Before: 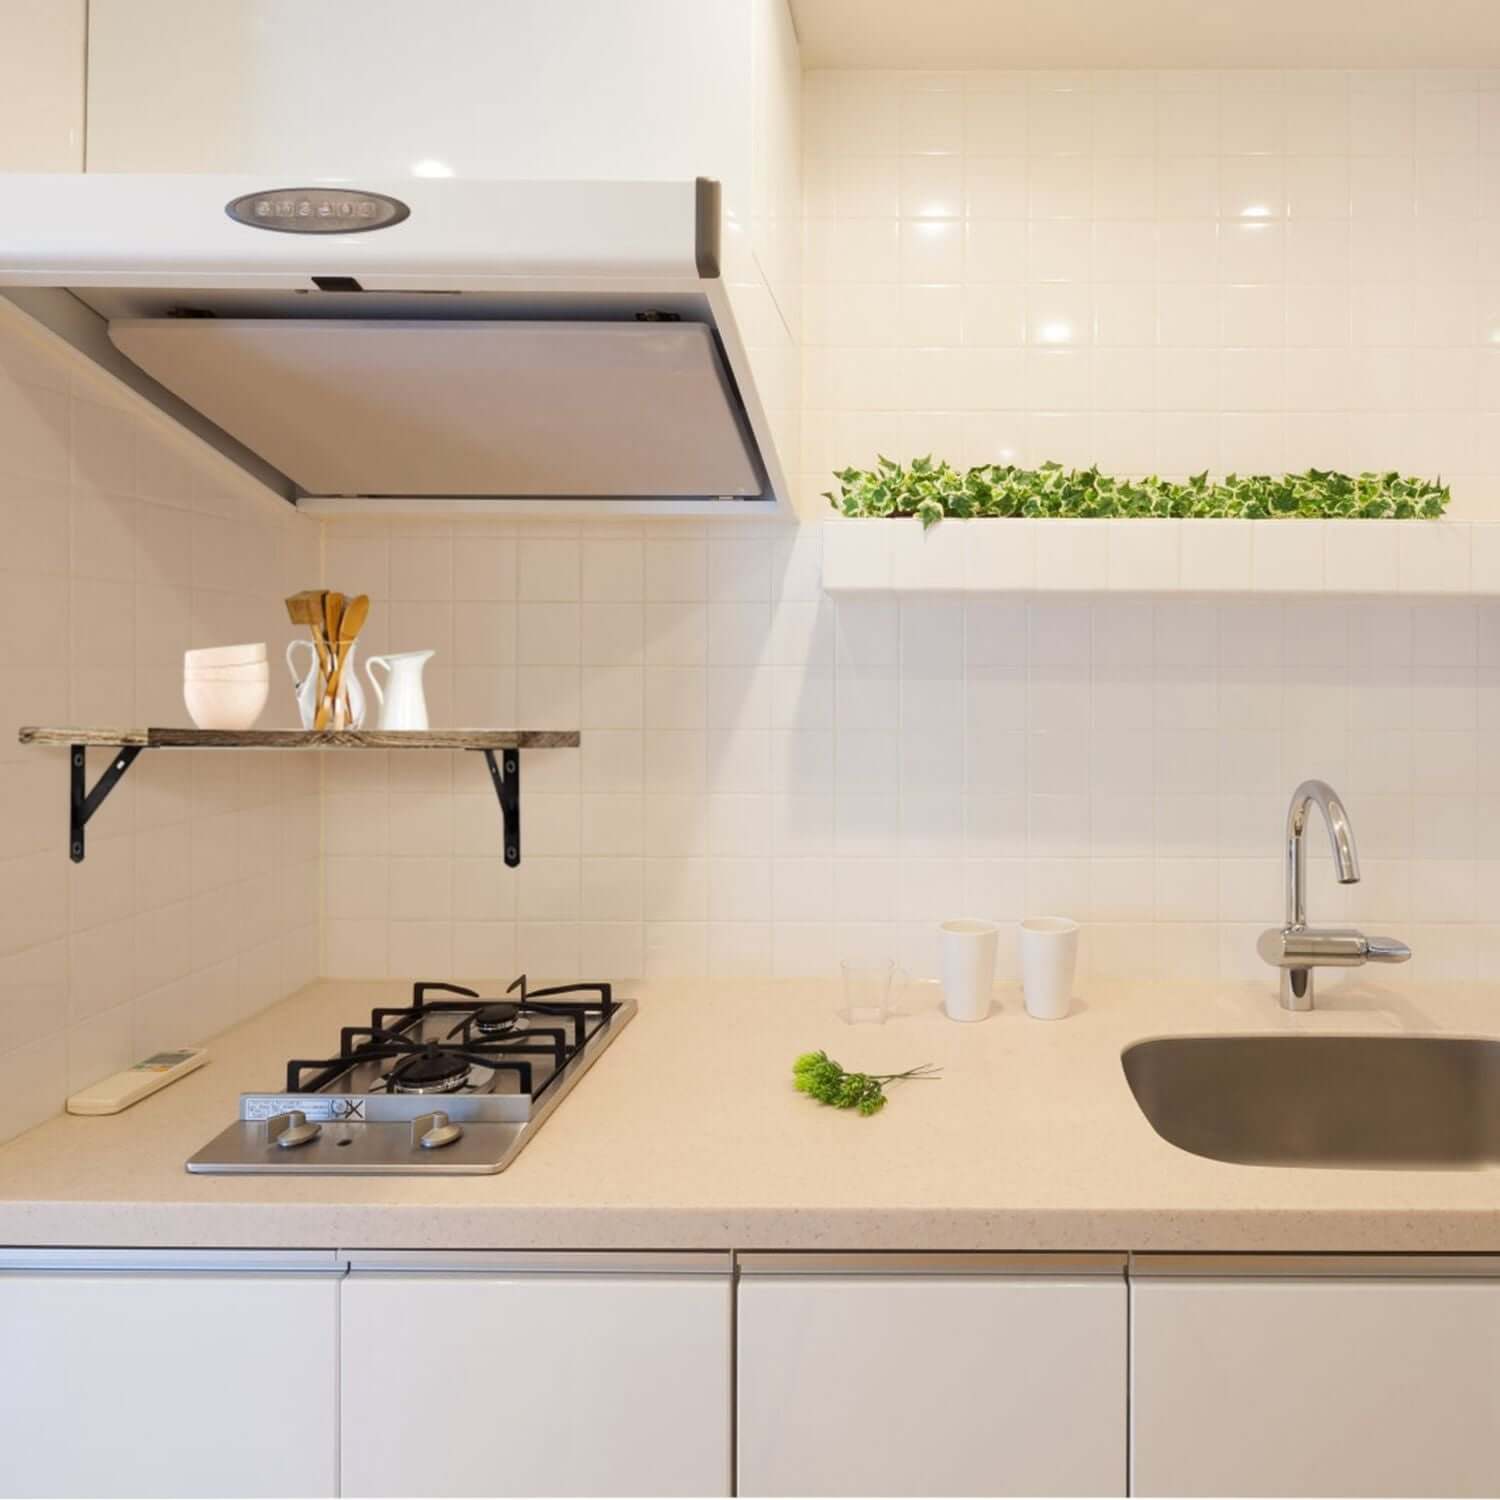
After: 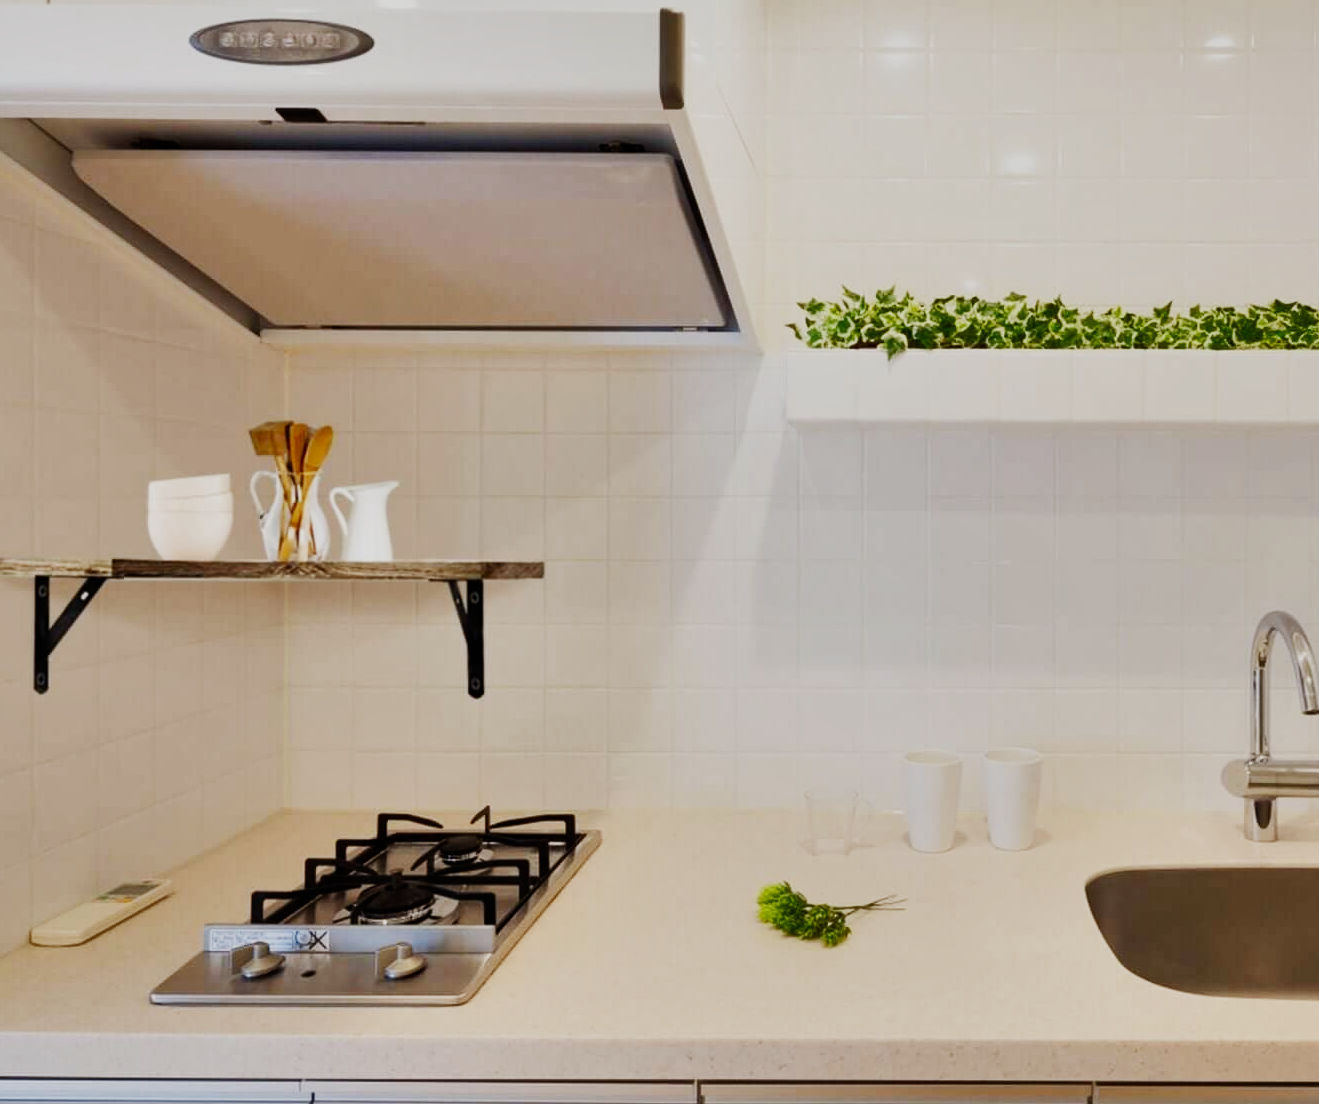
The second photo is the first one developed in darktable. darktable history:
crop and rotate: left 2.425%, top 11.305%, right 9.6%, bottom 15.08%
sigmoid: contrast 1.7, skew -0.2, preserve hue 0%, red attenuation 0.1, red rotation 0.035, green attenuation 0.1, green rotation -0.017, blue attenuation 0.15, blue rotation -0.052, base primaries Rec2020
shadows and highlights: low approximation 0.01, soften with gaussian
